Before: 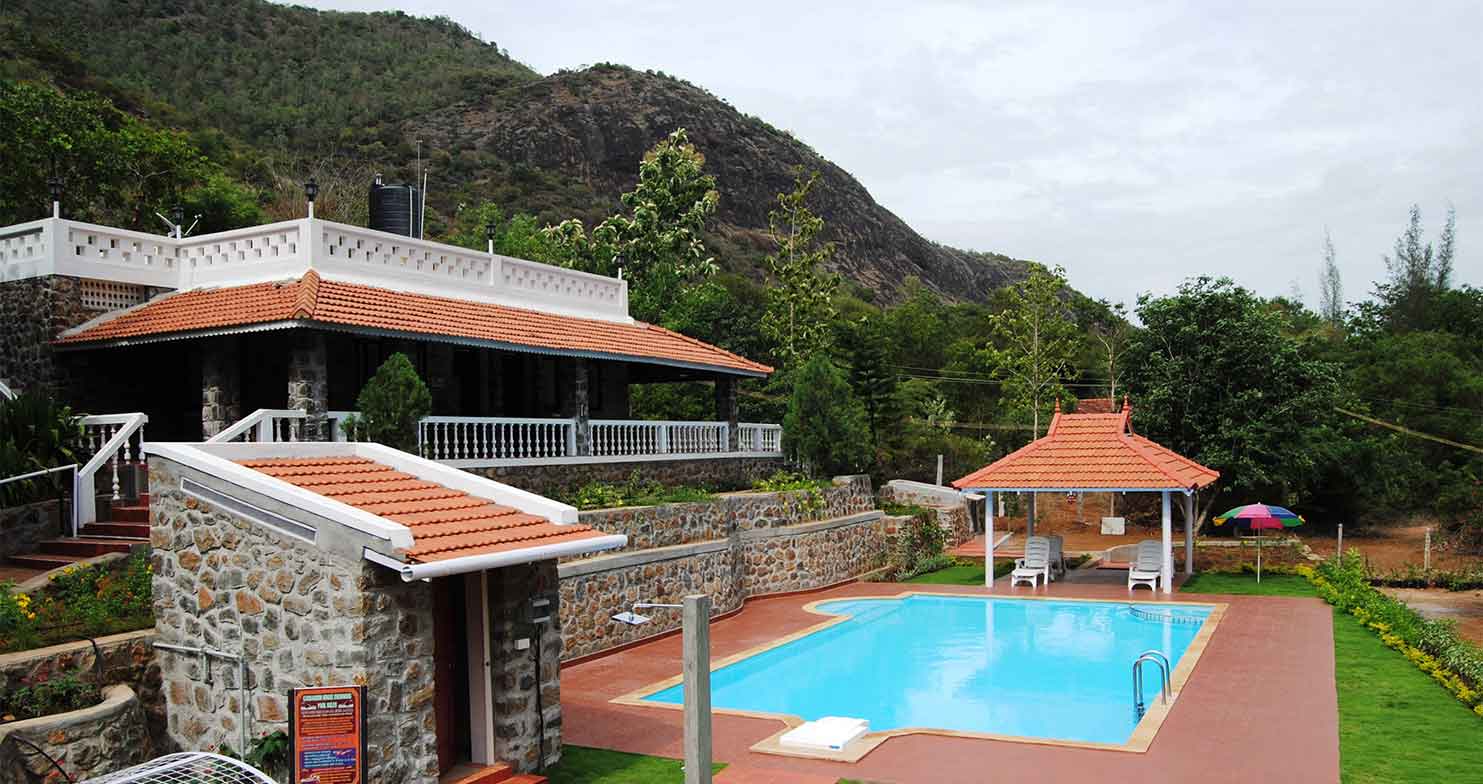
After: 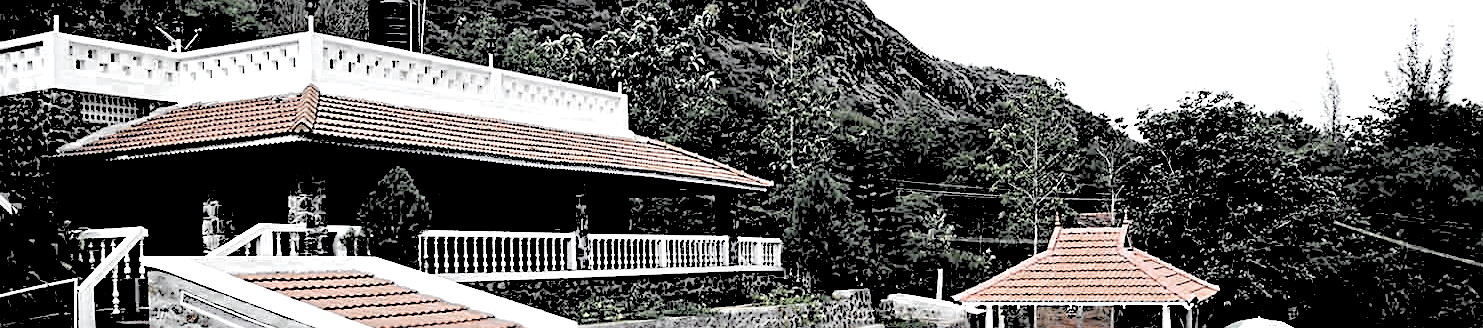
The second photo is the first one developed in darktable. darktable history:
rgb levels: levels [[0.027, 0.429, 0.996], [0, 0.5, 1], [0, 0.5, 1]]
contrast equalizer: octaves 7, y [[0.6 ×6], [0.55 ×6], [0 ×6], [0 ×6], [0 ×6]], mix 0.53
crop and rotate: top 23.84%, bottom 34.294%
sharpen: radius 2.817, amount 0.715
color balance rgb: shadows lift › luminance -28.76%, shadows lift › chroma 15%, shadows lift › hue 270°, power › chroma 1%, power › hue 255°, highlights gain › luminance 7.14%, highlights gain › chroma 2%, highlights gain › hue 90°, global offset › luminance -0.29%, global offset › hue 260°, perceptual saturation grading › global saturation 20%, perceptual saturation grading › highlights -13.92%, perceptual saturation grading › shadows 50%
color calibration: x 0.37, y 0.382, temperature 4313.32 K
color zones: curves: ch0 [(0, 0.613) (0.01, 0.613) (0.245, 0.448) (0.498, 0.529) (0.642, 0.665) (0.879, 0.777) (0.99, 0.613)]; ch1 [(0, 0.035) (0.121, 0.189) (0.259, 0.197) (0.415, 0.061) (0.589, 0.022) (0.732, 0.022) (0.857, 0.026) (0.991, 0.053)]
